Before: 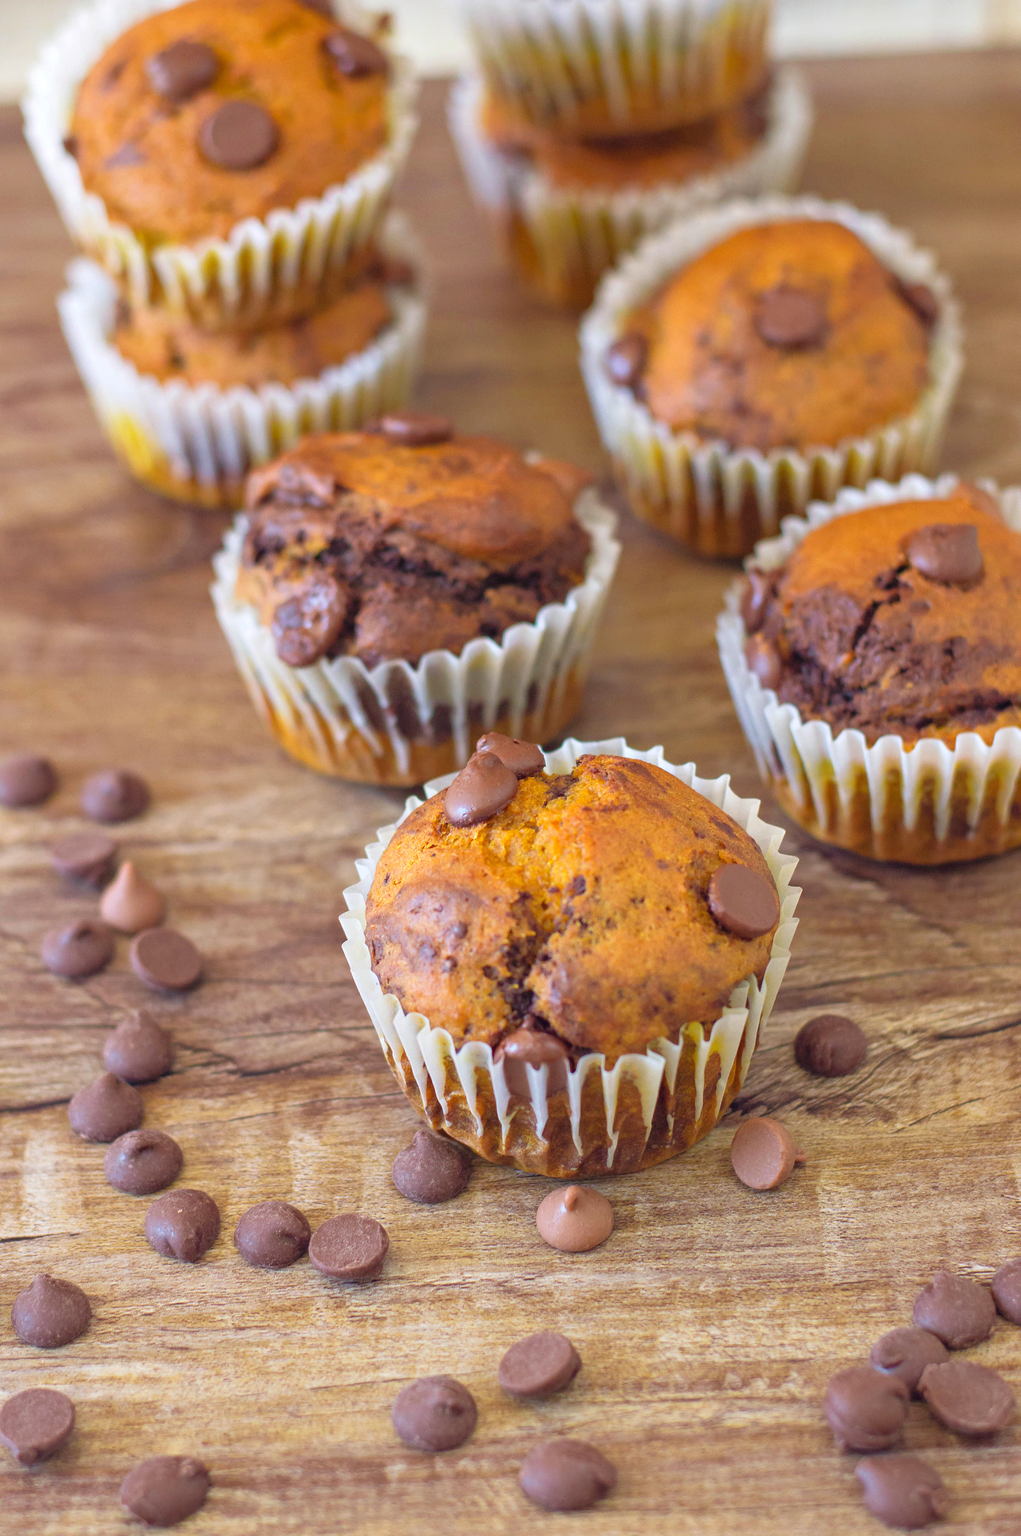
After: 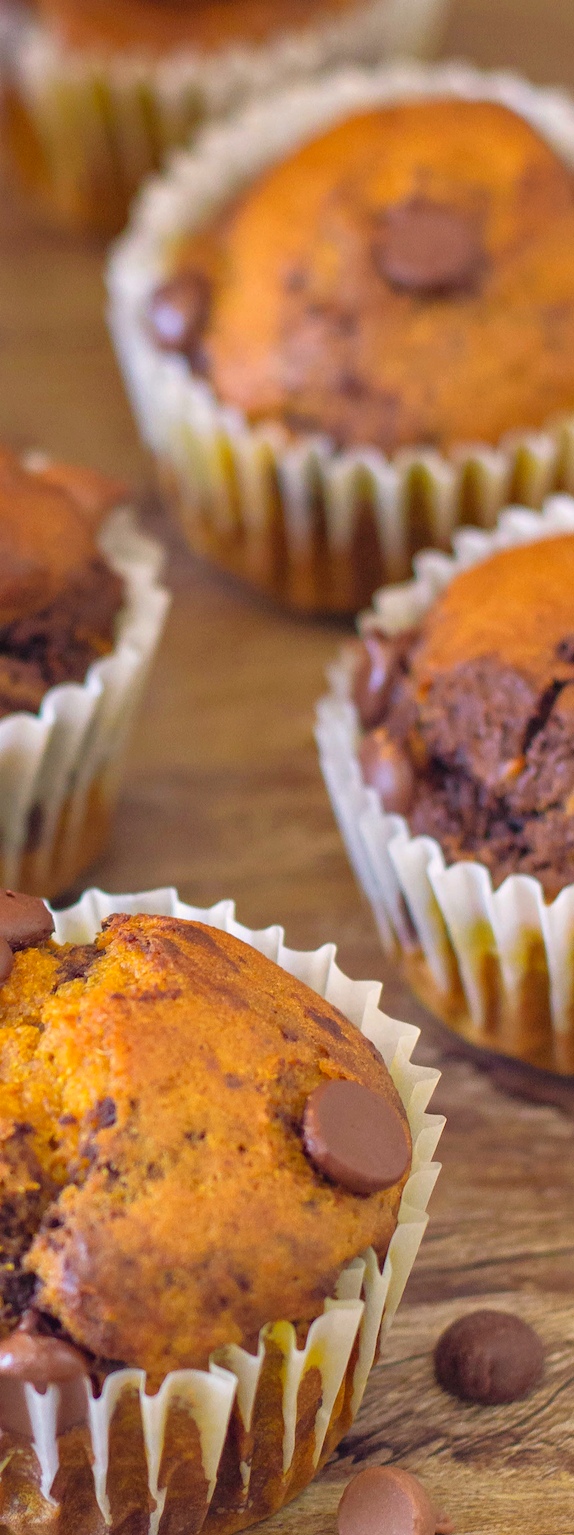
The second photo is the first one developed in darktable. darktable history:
crop and rotate: left 49.936%, top 10.094%, right 13.136%, bottom 24.256%
color correction: highlights a* 3.84, highlights b* 5.07
